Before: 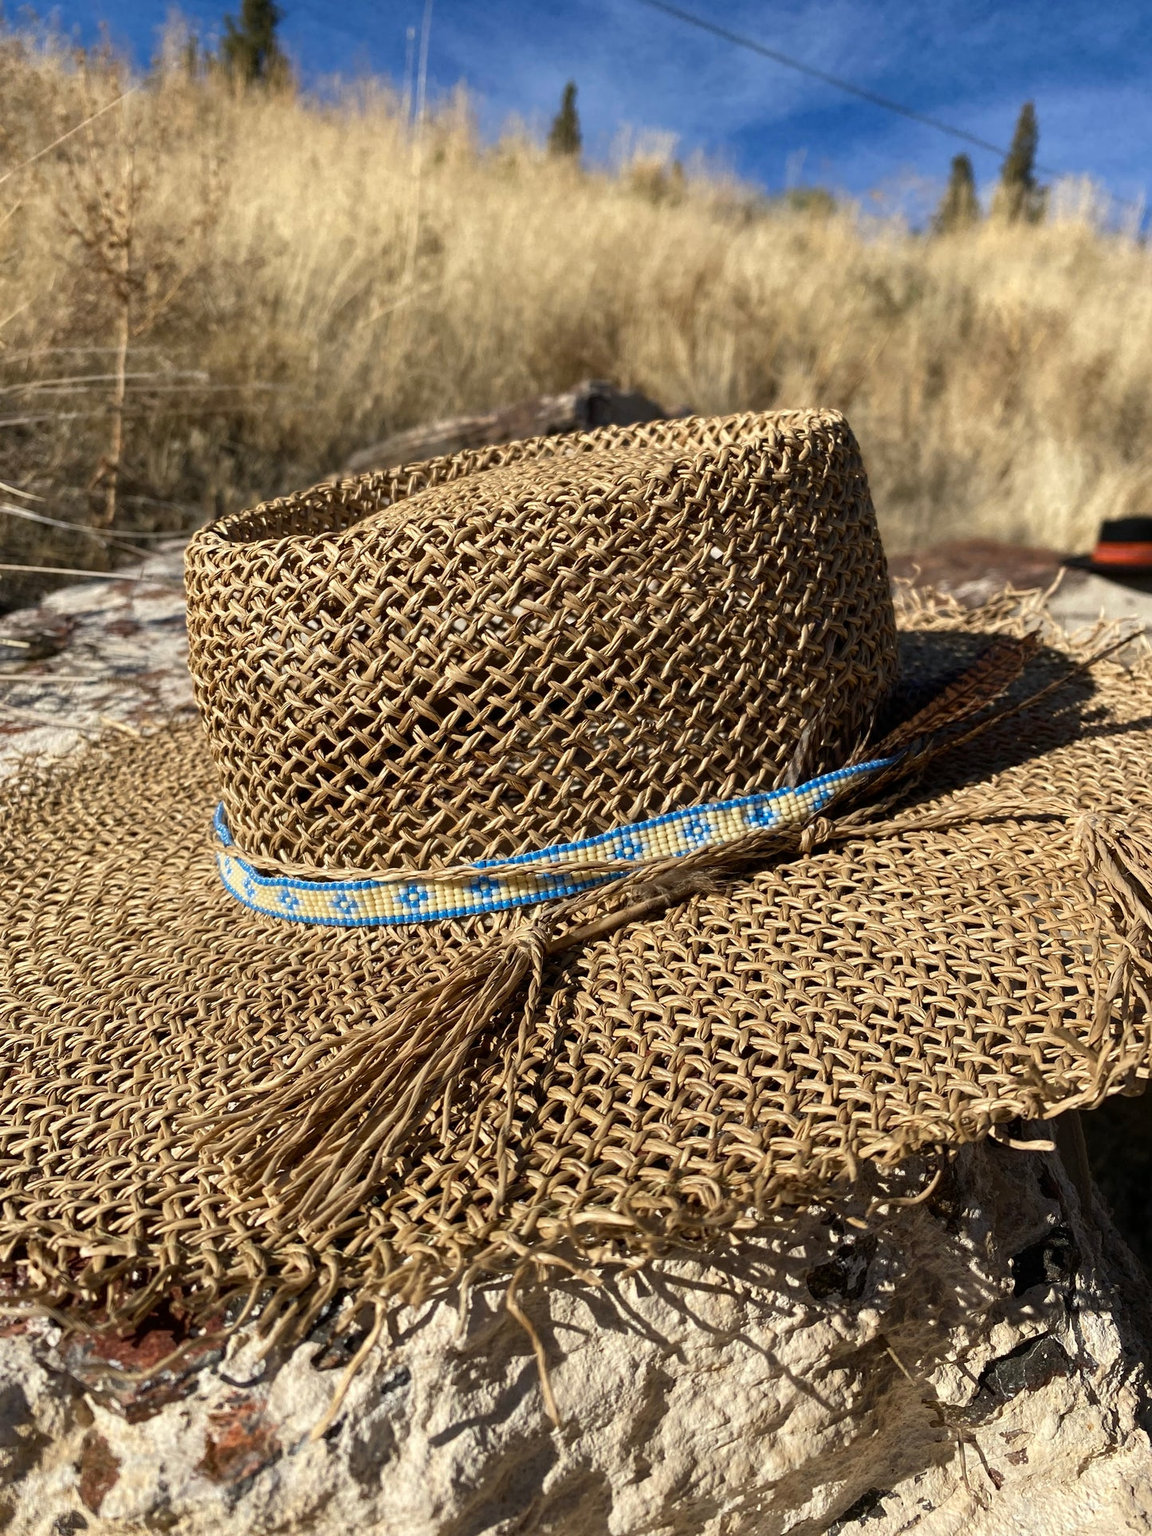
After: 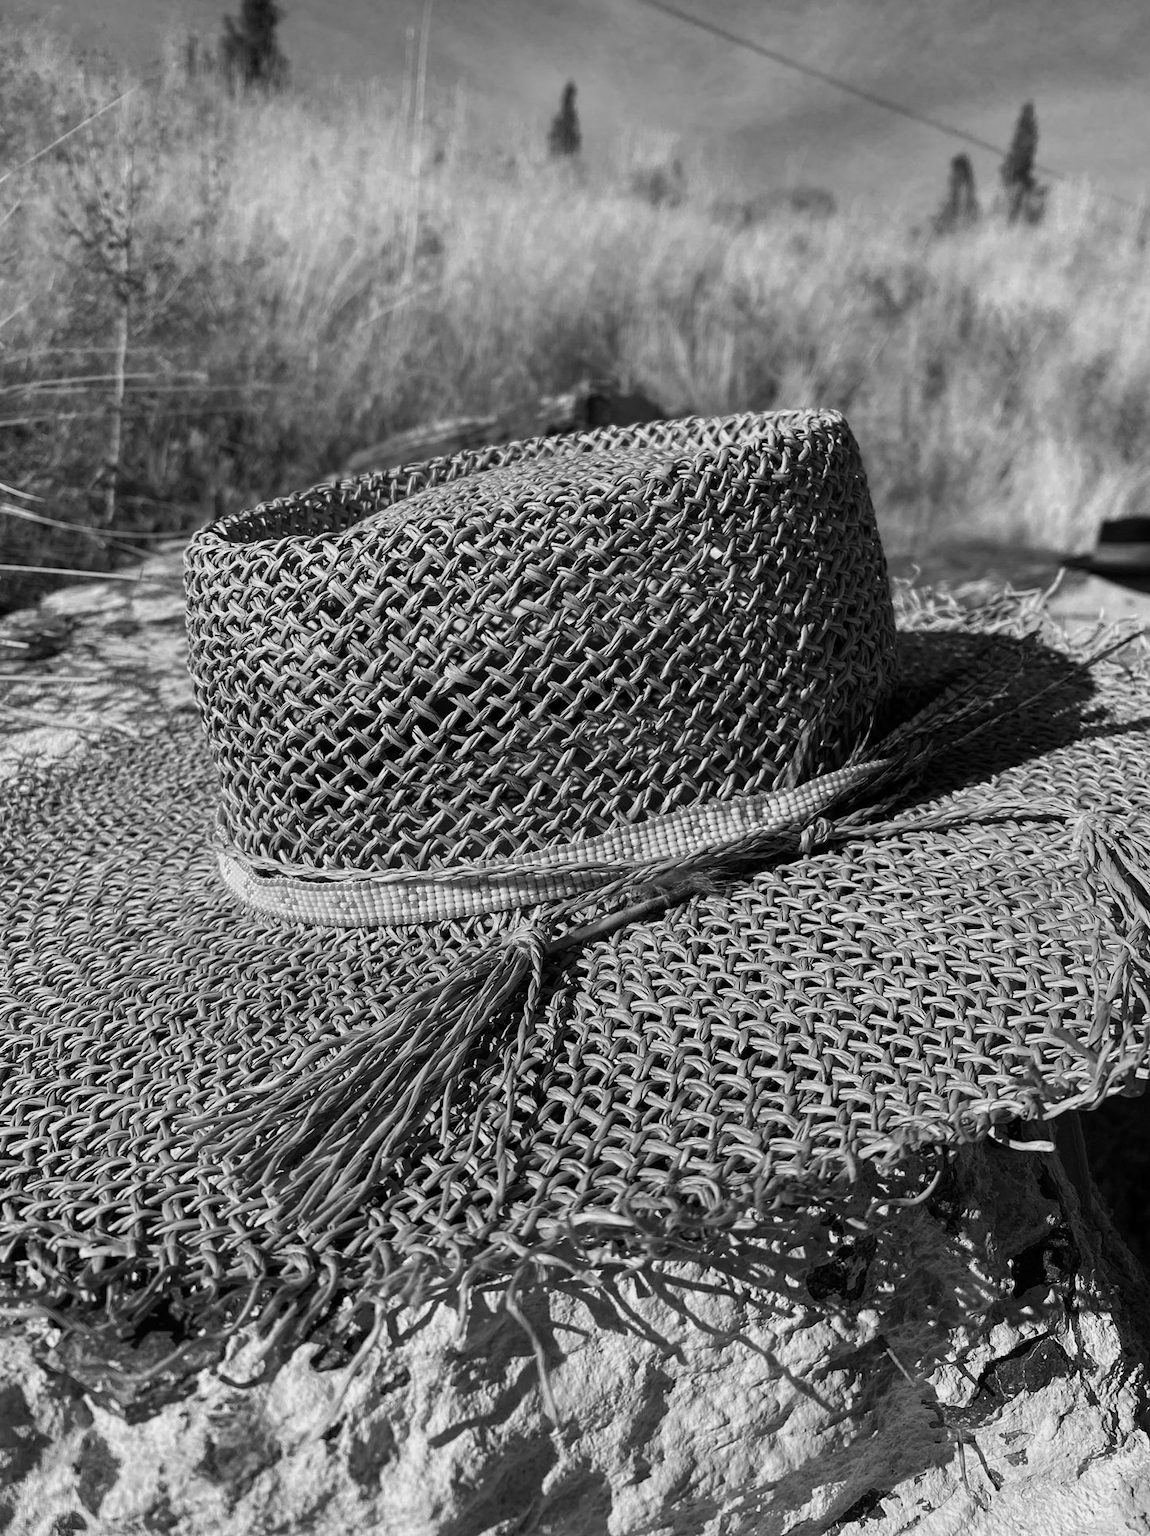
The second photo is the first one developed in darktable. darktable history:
color calibration: output gray [0.22, 0.42, 0.37, 0], gray › normalize channels true, illuminant same as pipeline (D50), adaptation XYZ, x 0.346, y 0.359, gamut compression 0
crop and rotate: left 0.126%
exposure: exposure 0 EV, compensate highlight preservation false
